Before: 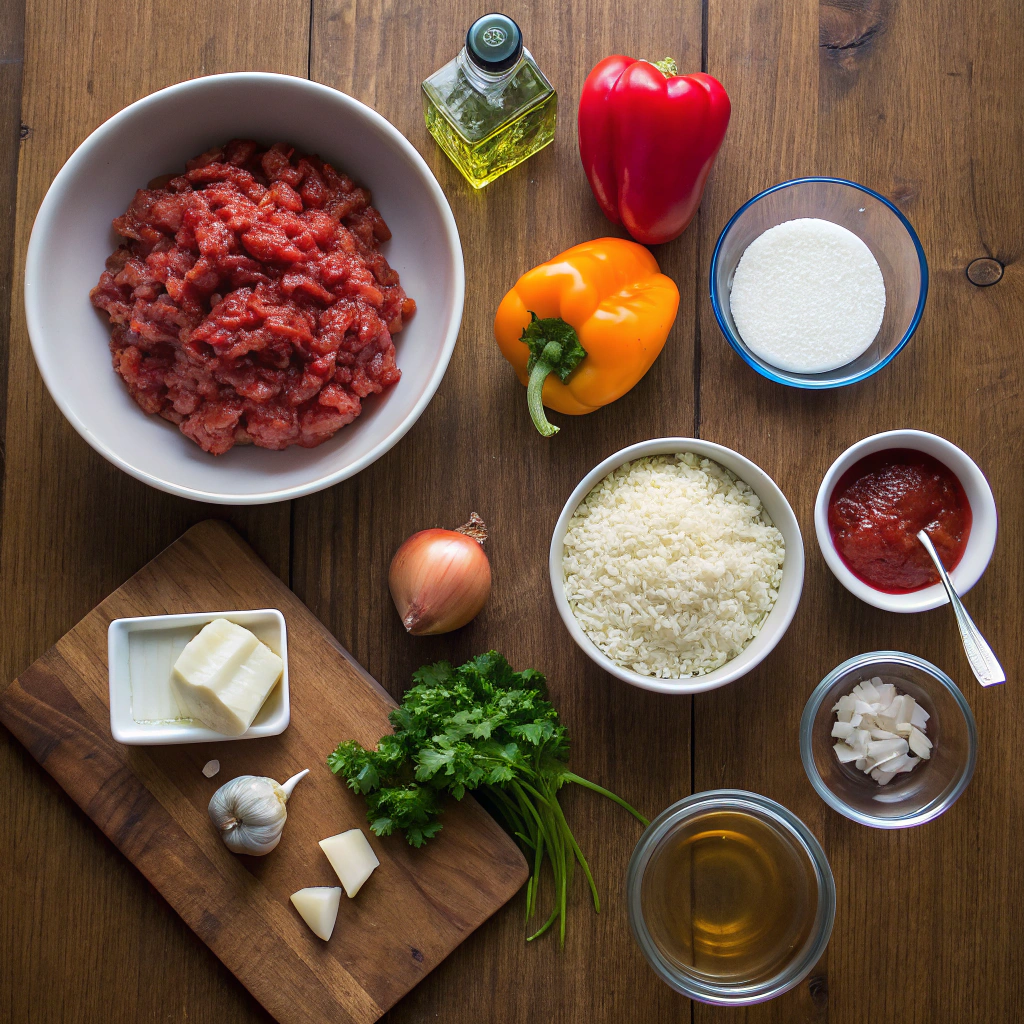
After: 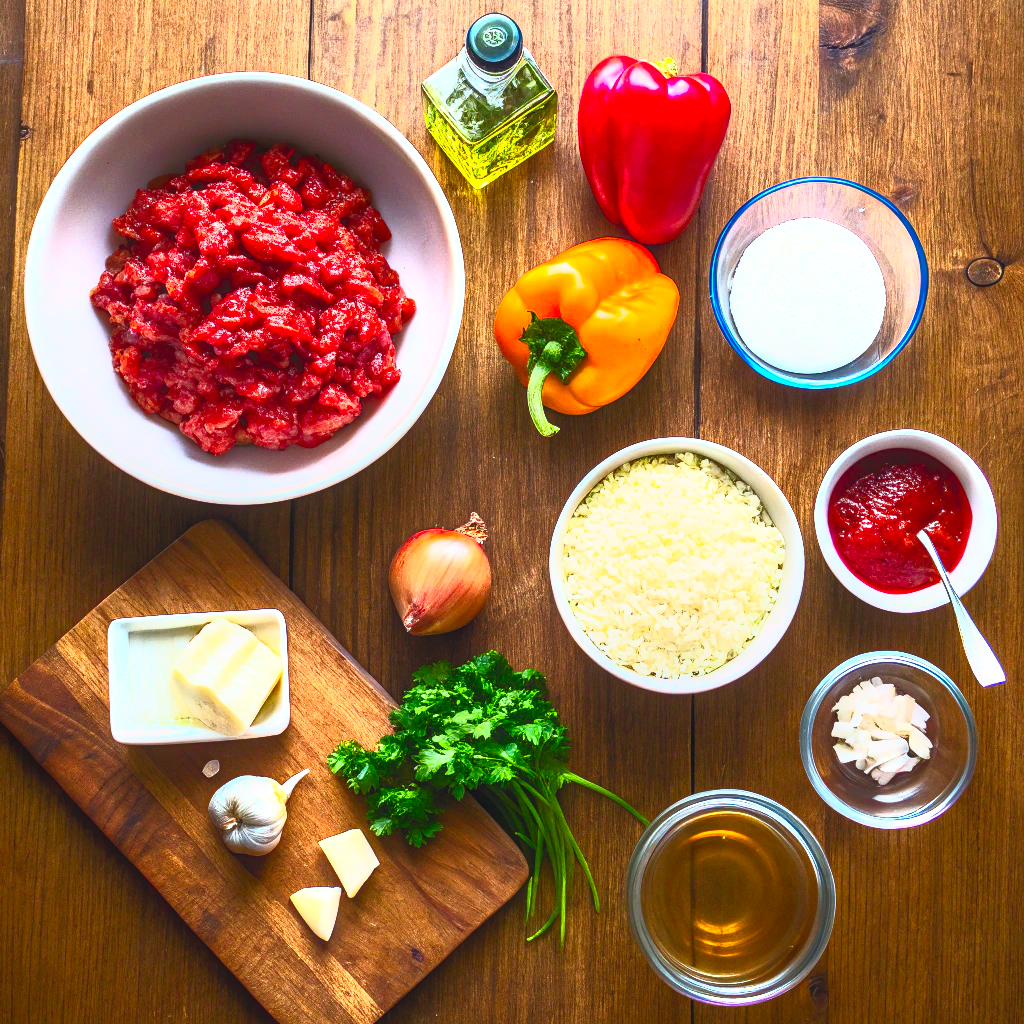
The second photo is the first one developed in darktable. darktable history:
contrast equalizer: y [[0.5, 0.5, 0.472, 0.5, 0.5, 0.5], [0.5 ×6], [0.5 ×6], [0 ×6], [0 ×6]]
local contrast: on, module defaults
contrast brightness saturation: contrast 1, brightness 1, saturation 1
